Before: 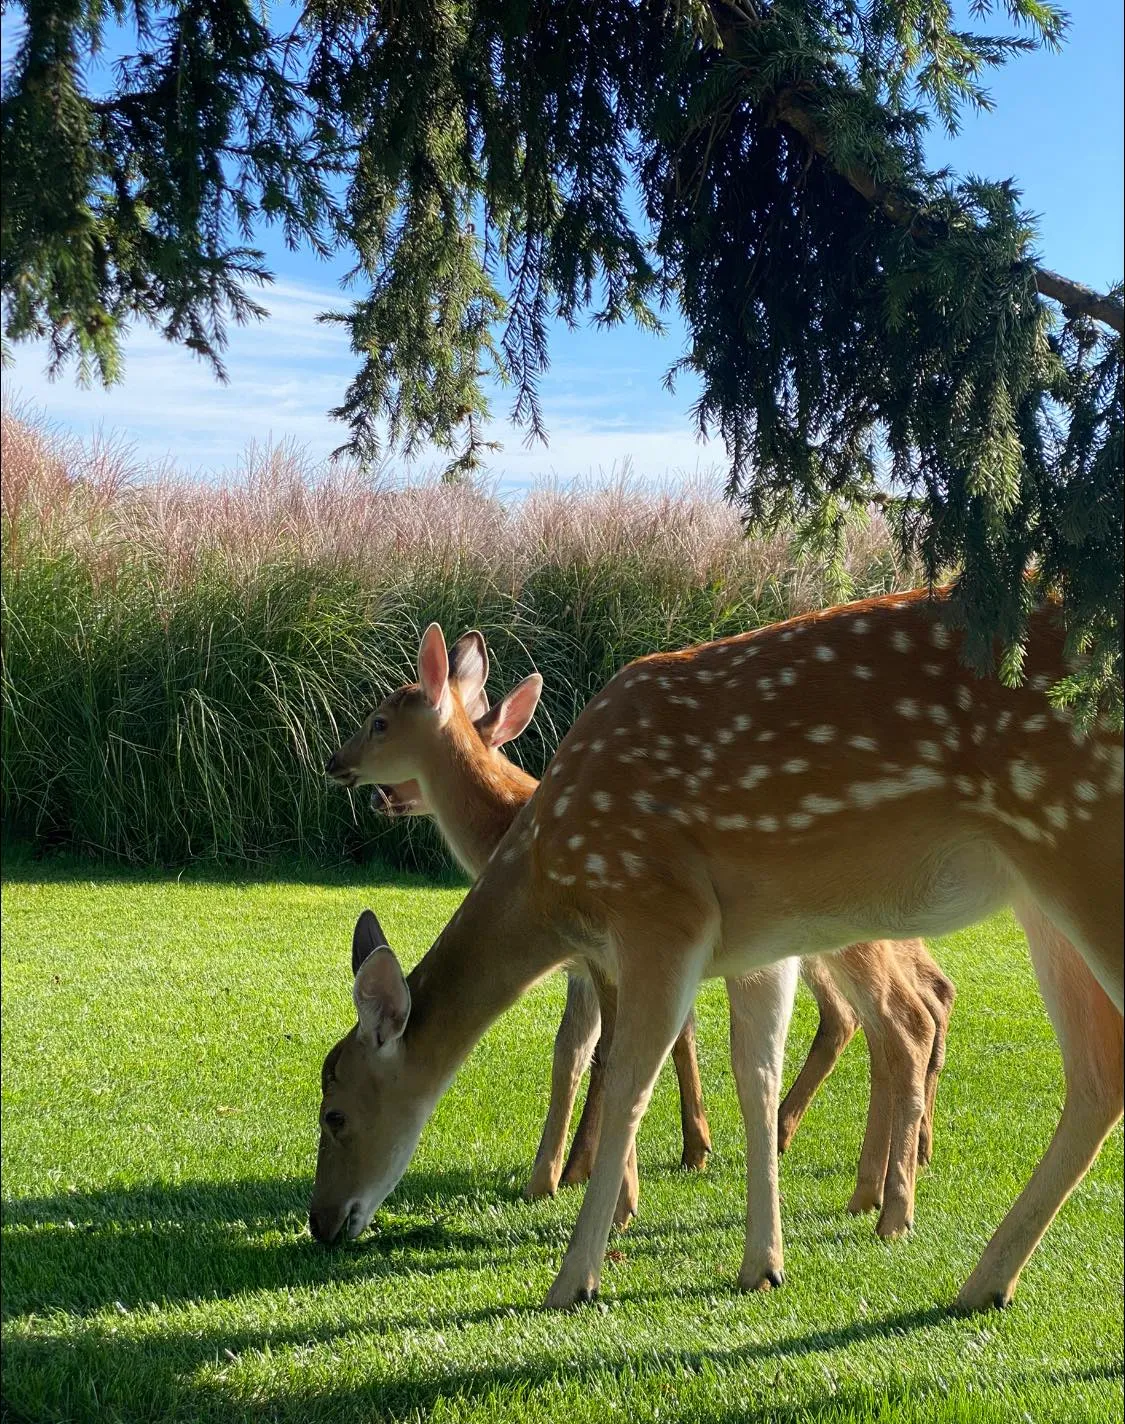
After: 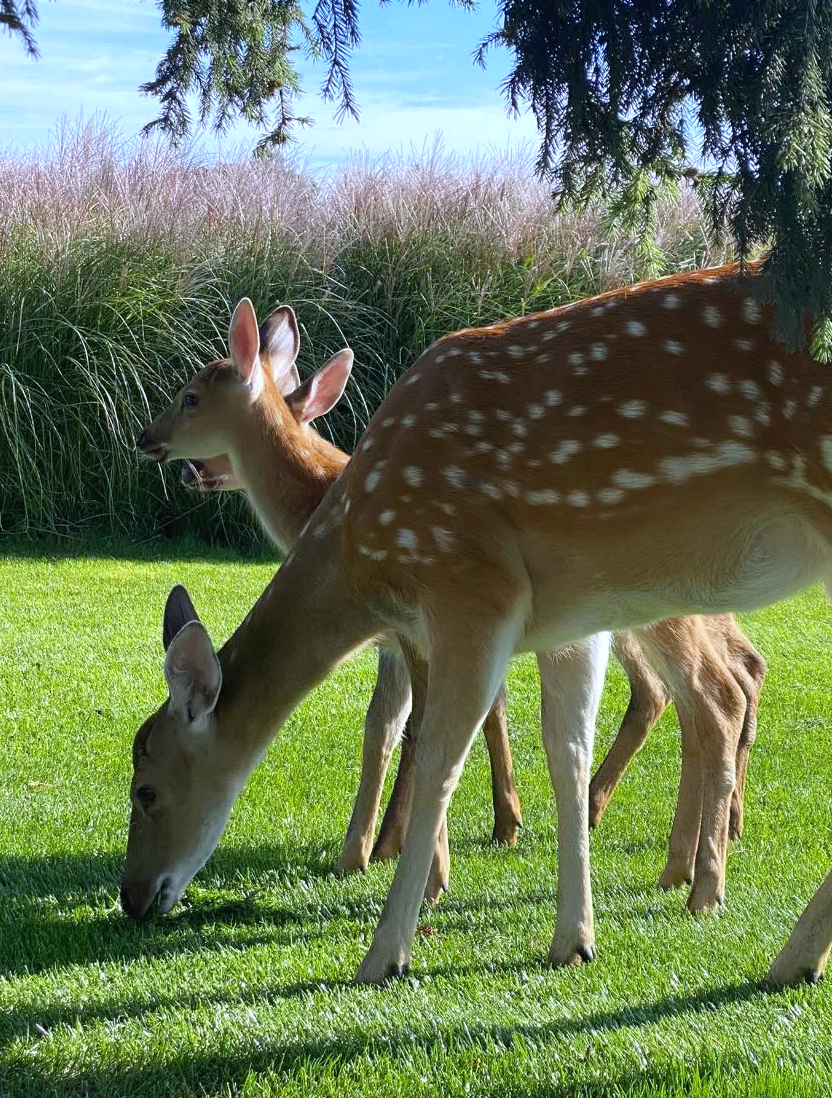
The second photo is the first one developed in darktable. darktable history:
white balance: red 0.948, green 1.02, blue 1.176
crop: left 16.871%, top 22.857%, right 9.116%
exposure: black level correction -0.001, exposure 0.08 EV, compensate highlight preservation false
